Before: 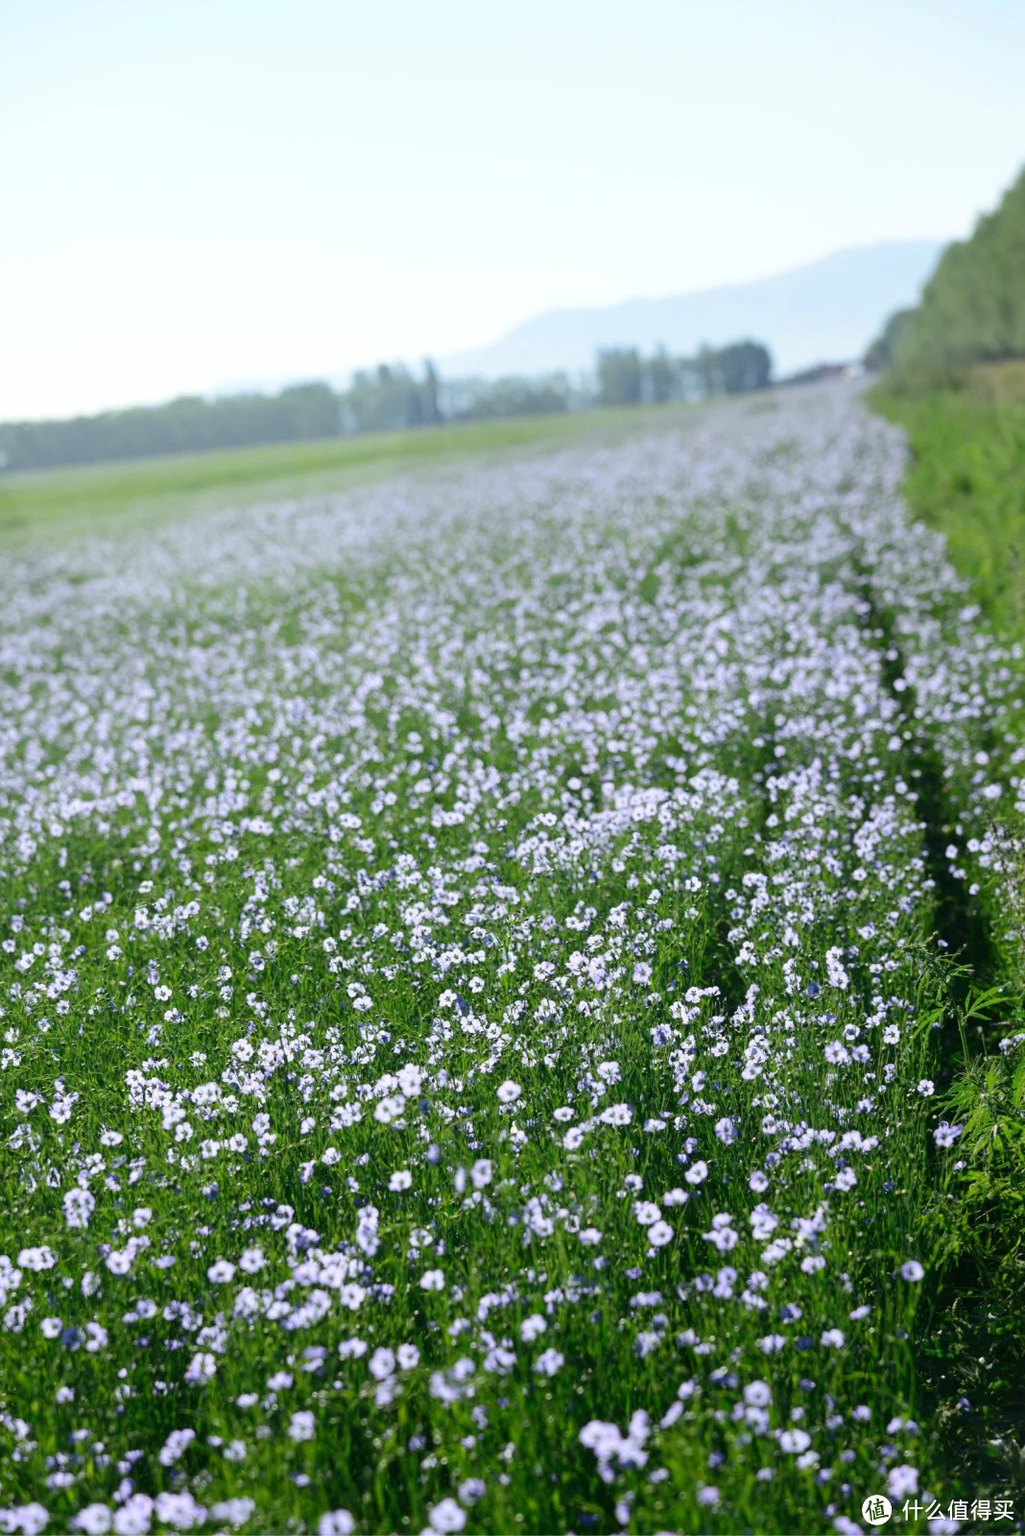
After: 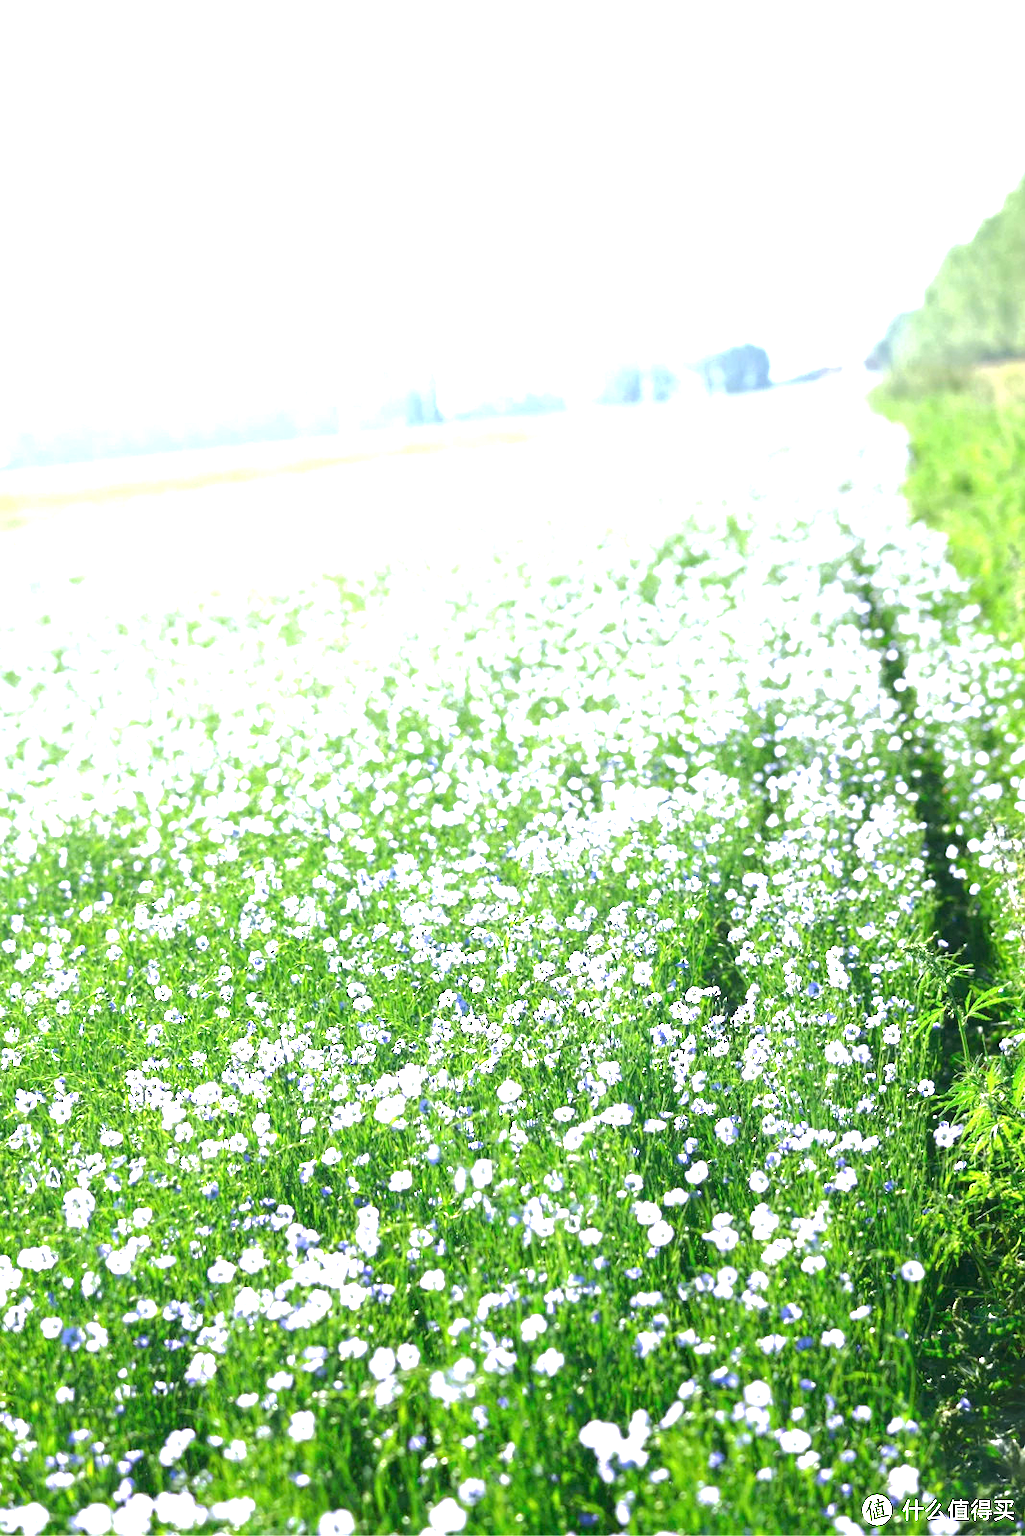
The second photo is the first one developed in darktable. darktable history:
exposure: black level correction 0, exposure 1.994 EV, compensate highlight preservation false
base curve: curves: ch0 [(0, 0) (0.235, 0.266) (0.503, 0.496) (0.786, 0.72) (1, 1)]
color calibration: illuminant same as pipeline (D50), adaptation XYZ, x 0.345, y 0.358, temperature 5013.84 K
